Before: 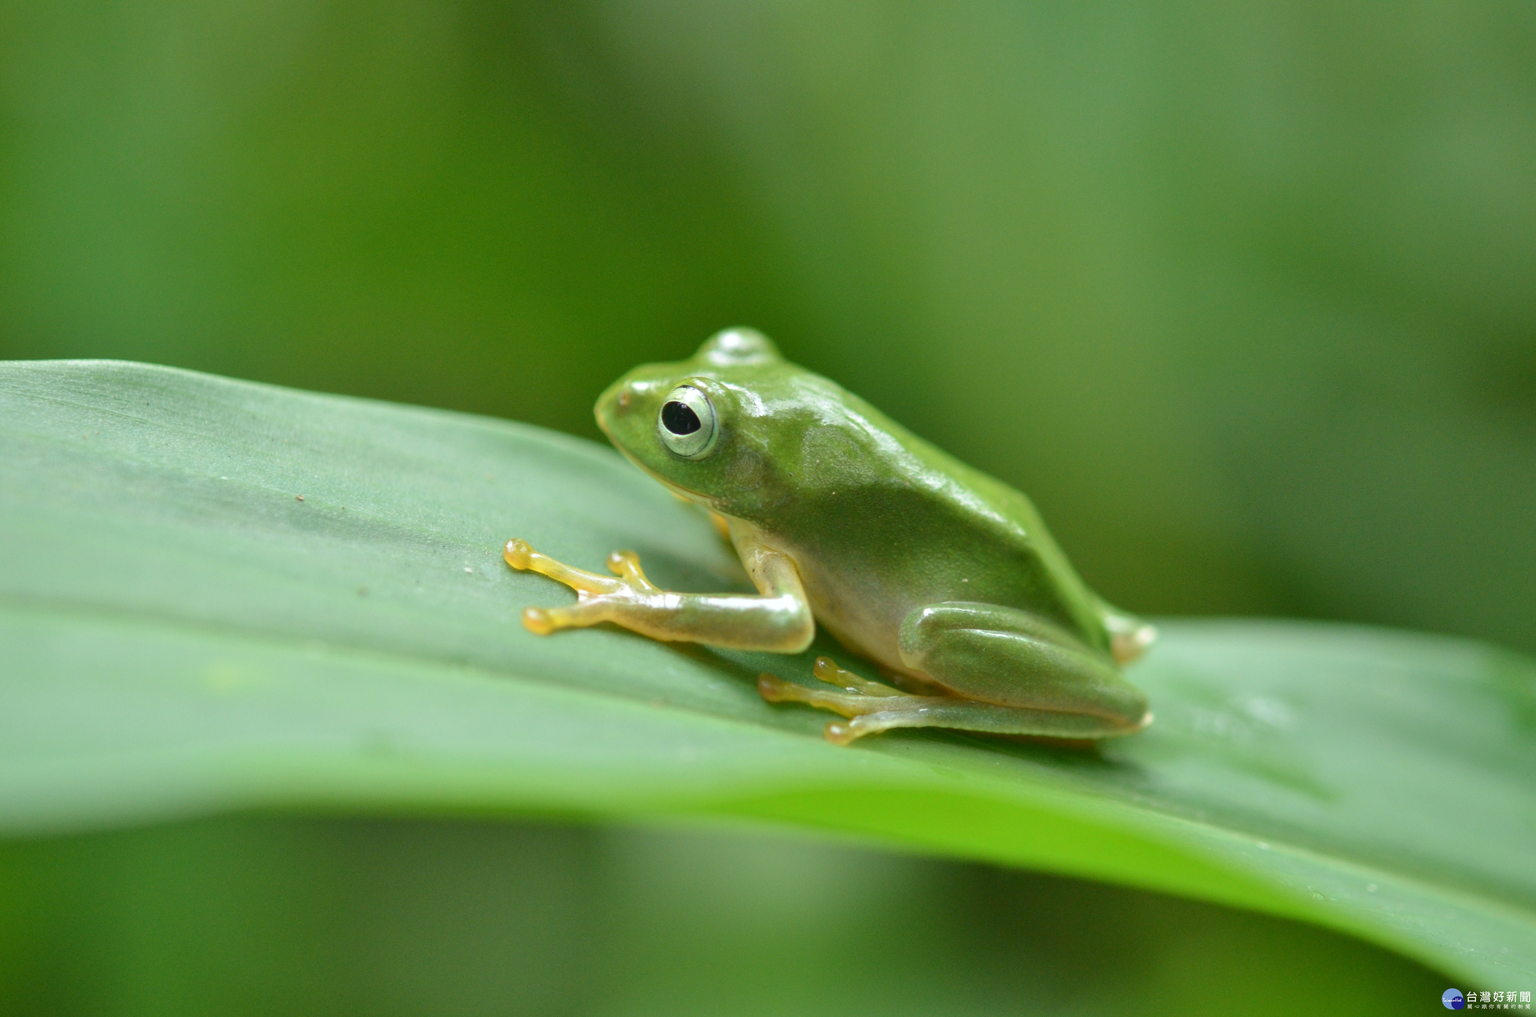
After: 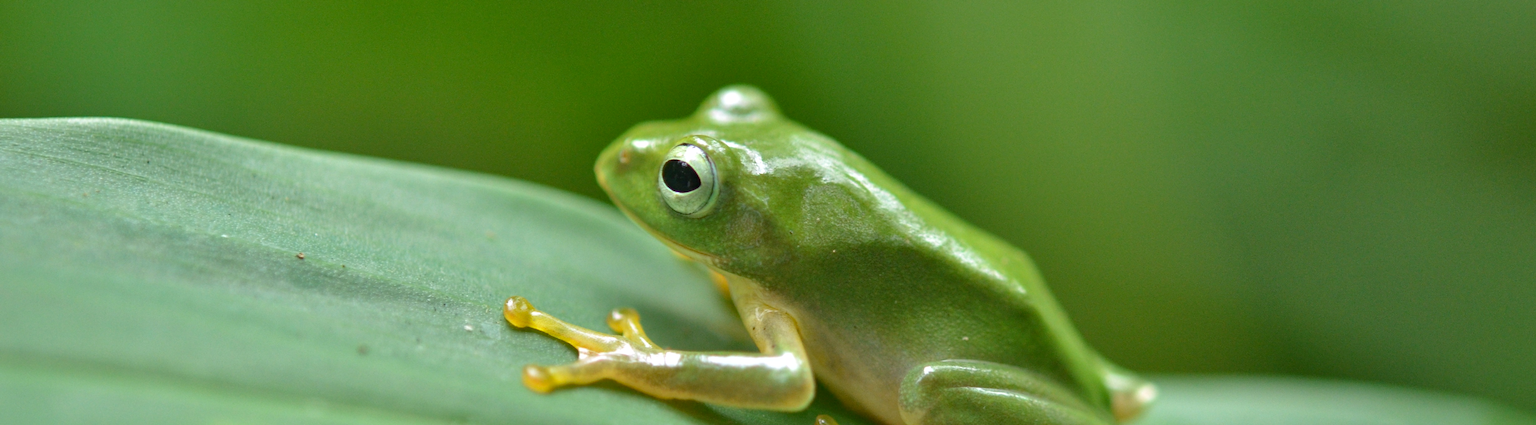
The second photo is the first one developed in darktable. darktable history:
crop and rotate: top 23.84%, bottom 34.294%
haze removal: compatibility mode true, adaptive false
shadows and highlights: low approximation 0.01, soften with gaussian
